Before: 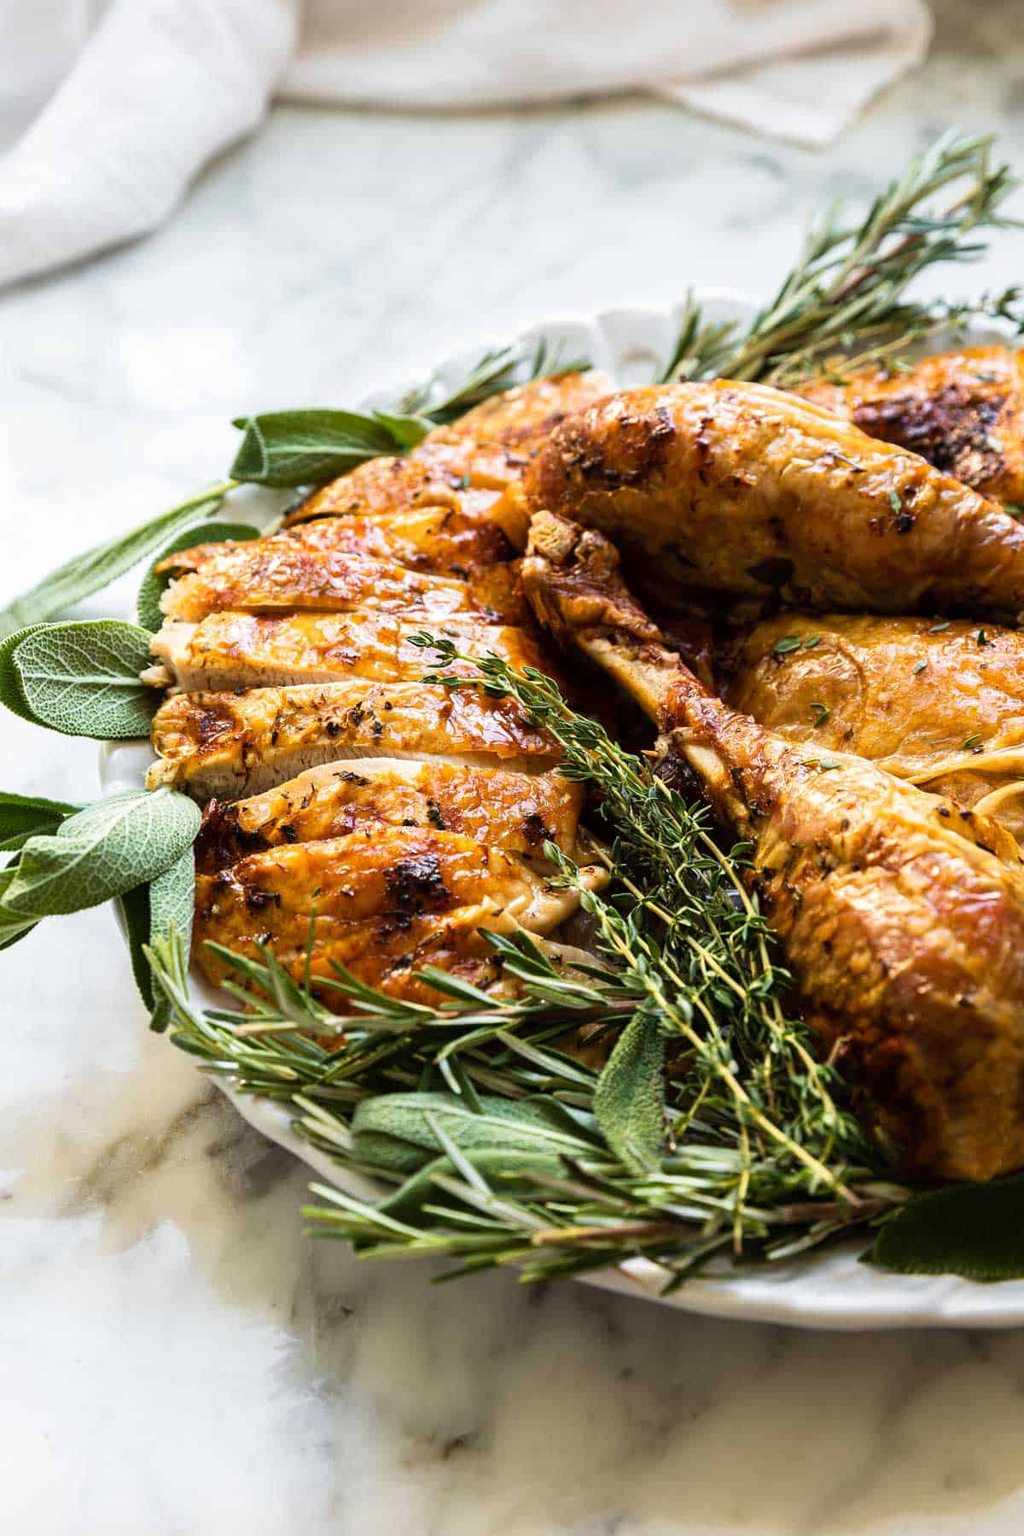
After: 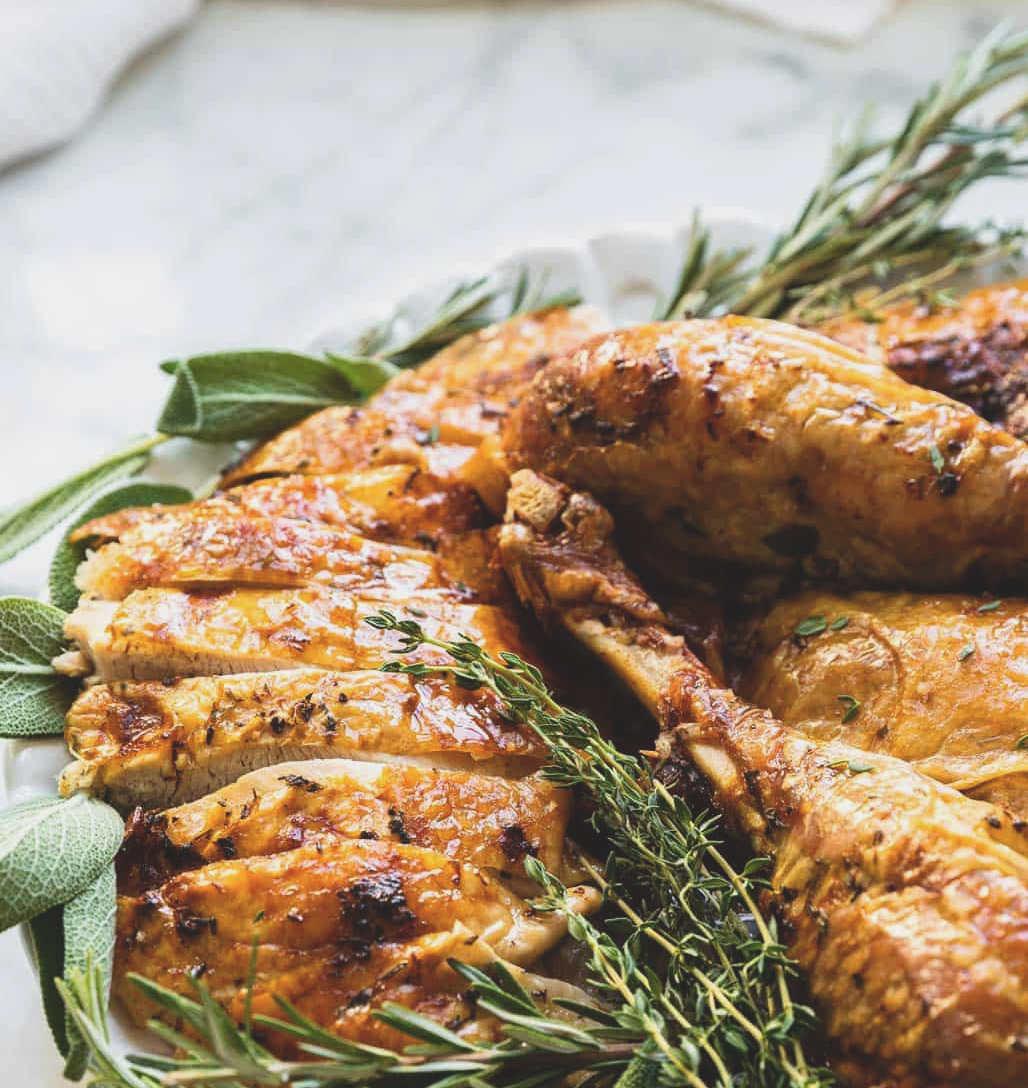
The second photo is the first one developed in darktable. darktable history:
crop and rotate: left 9.345%, top 7.22%, right 4.982%, bottom 32.331%
color balance: lift [1.01, 1, 1, 1], gamma [1.097, 1, 1, 1], gain [0.85, 1, 1, 1]
tone equalizer: on, module defaults
